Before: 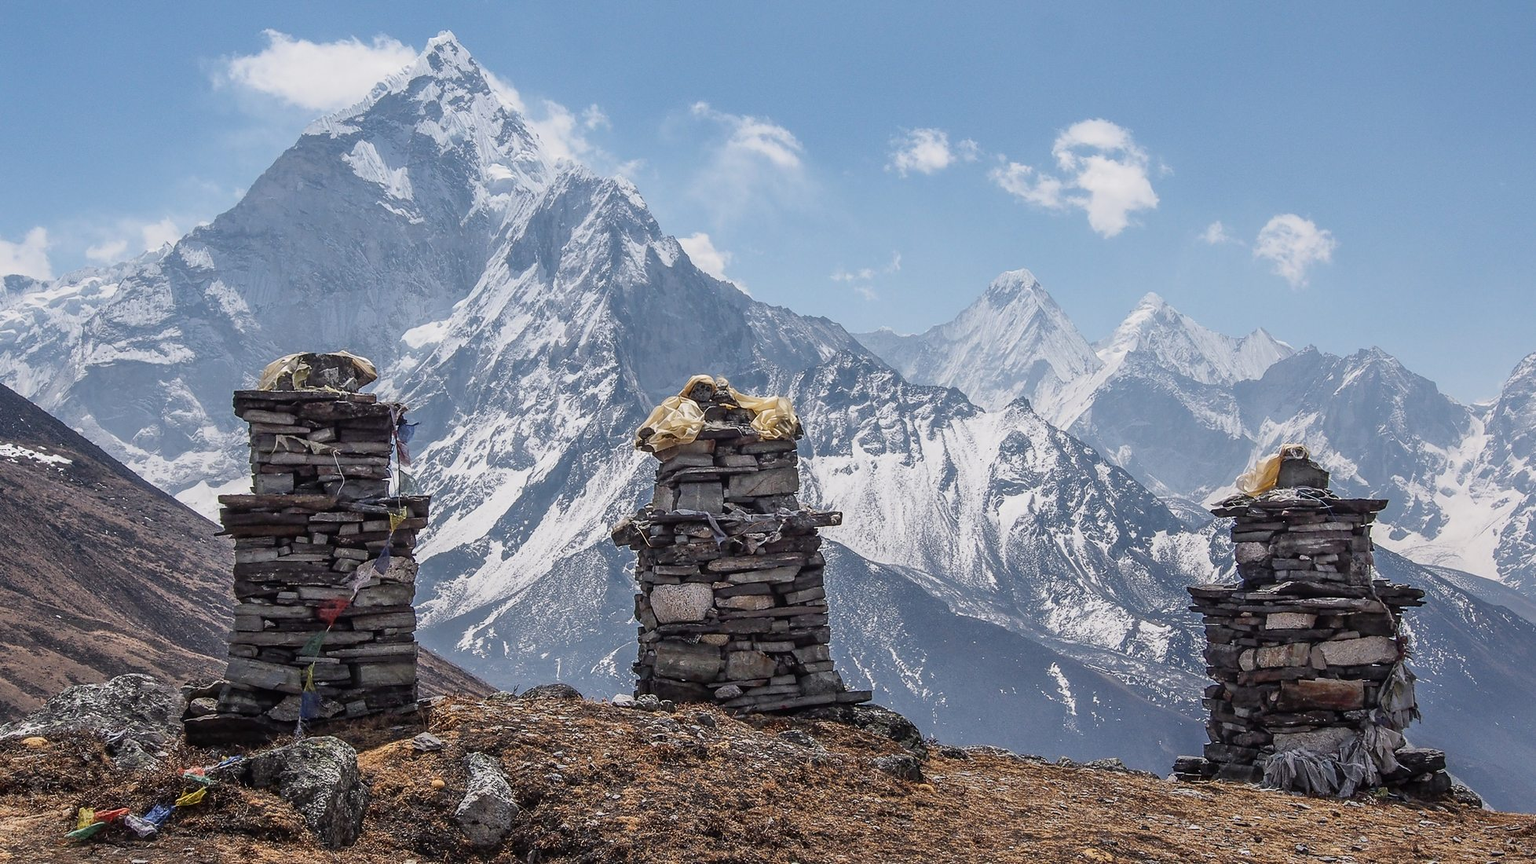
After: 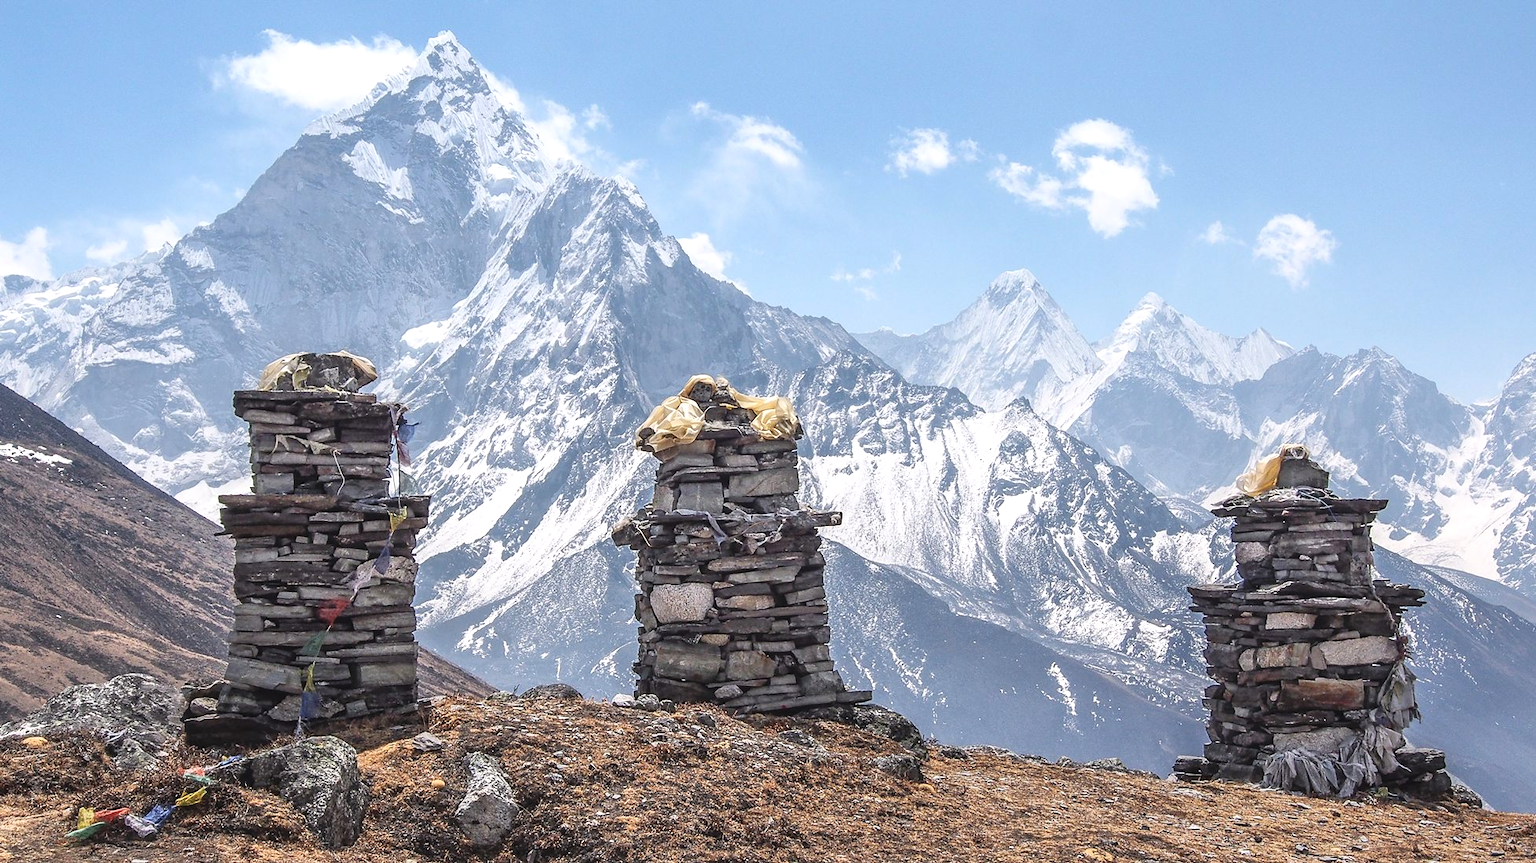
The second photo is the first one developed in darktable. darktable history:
contrast brightness saturation: contrast 0.05, brightness 0.06, saturation 0.01
exposure: black level correction -0.002, exposure 0.54 EV, compensate highlight preservation false
